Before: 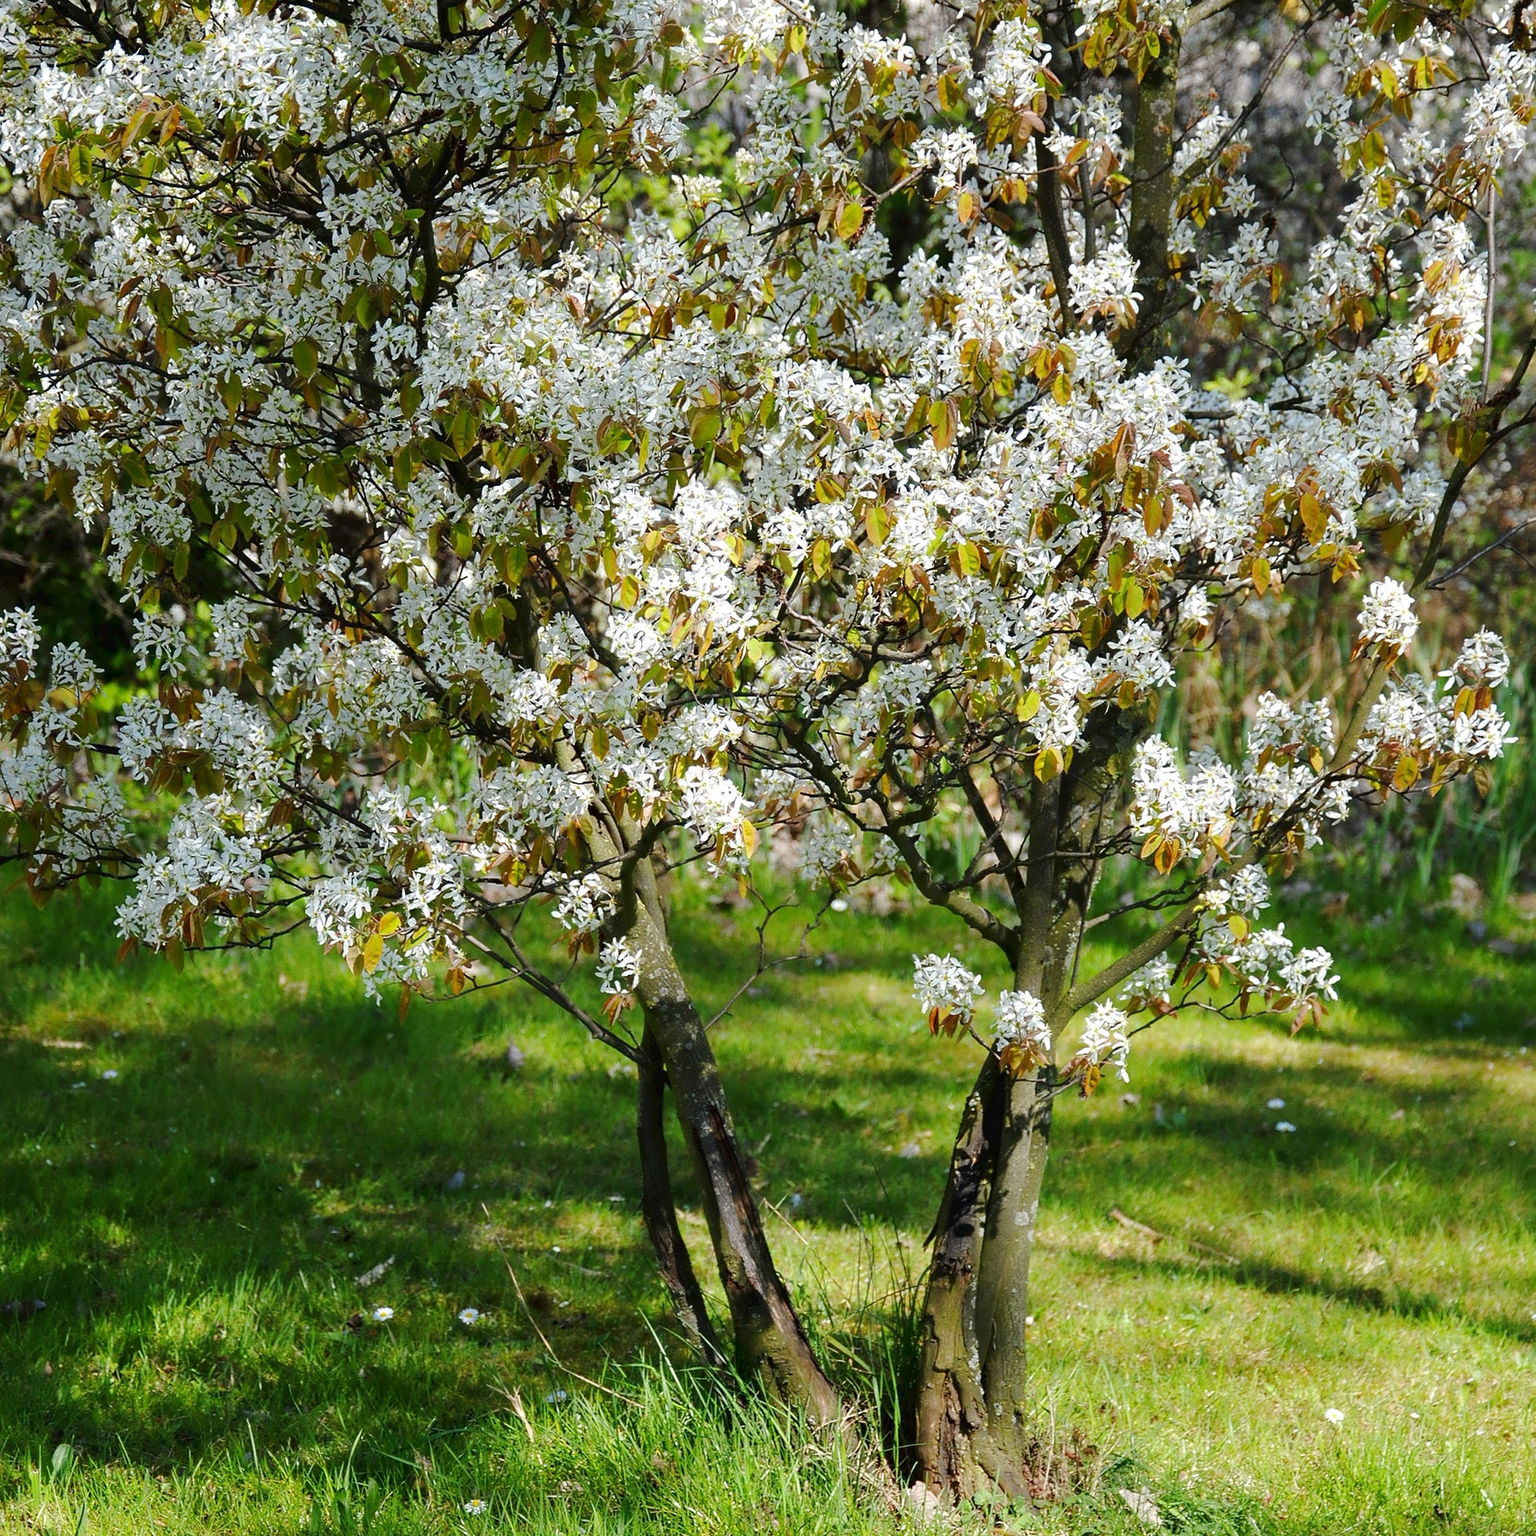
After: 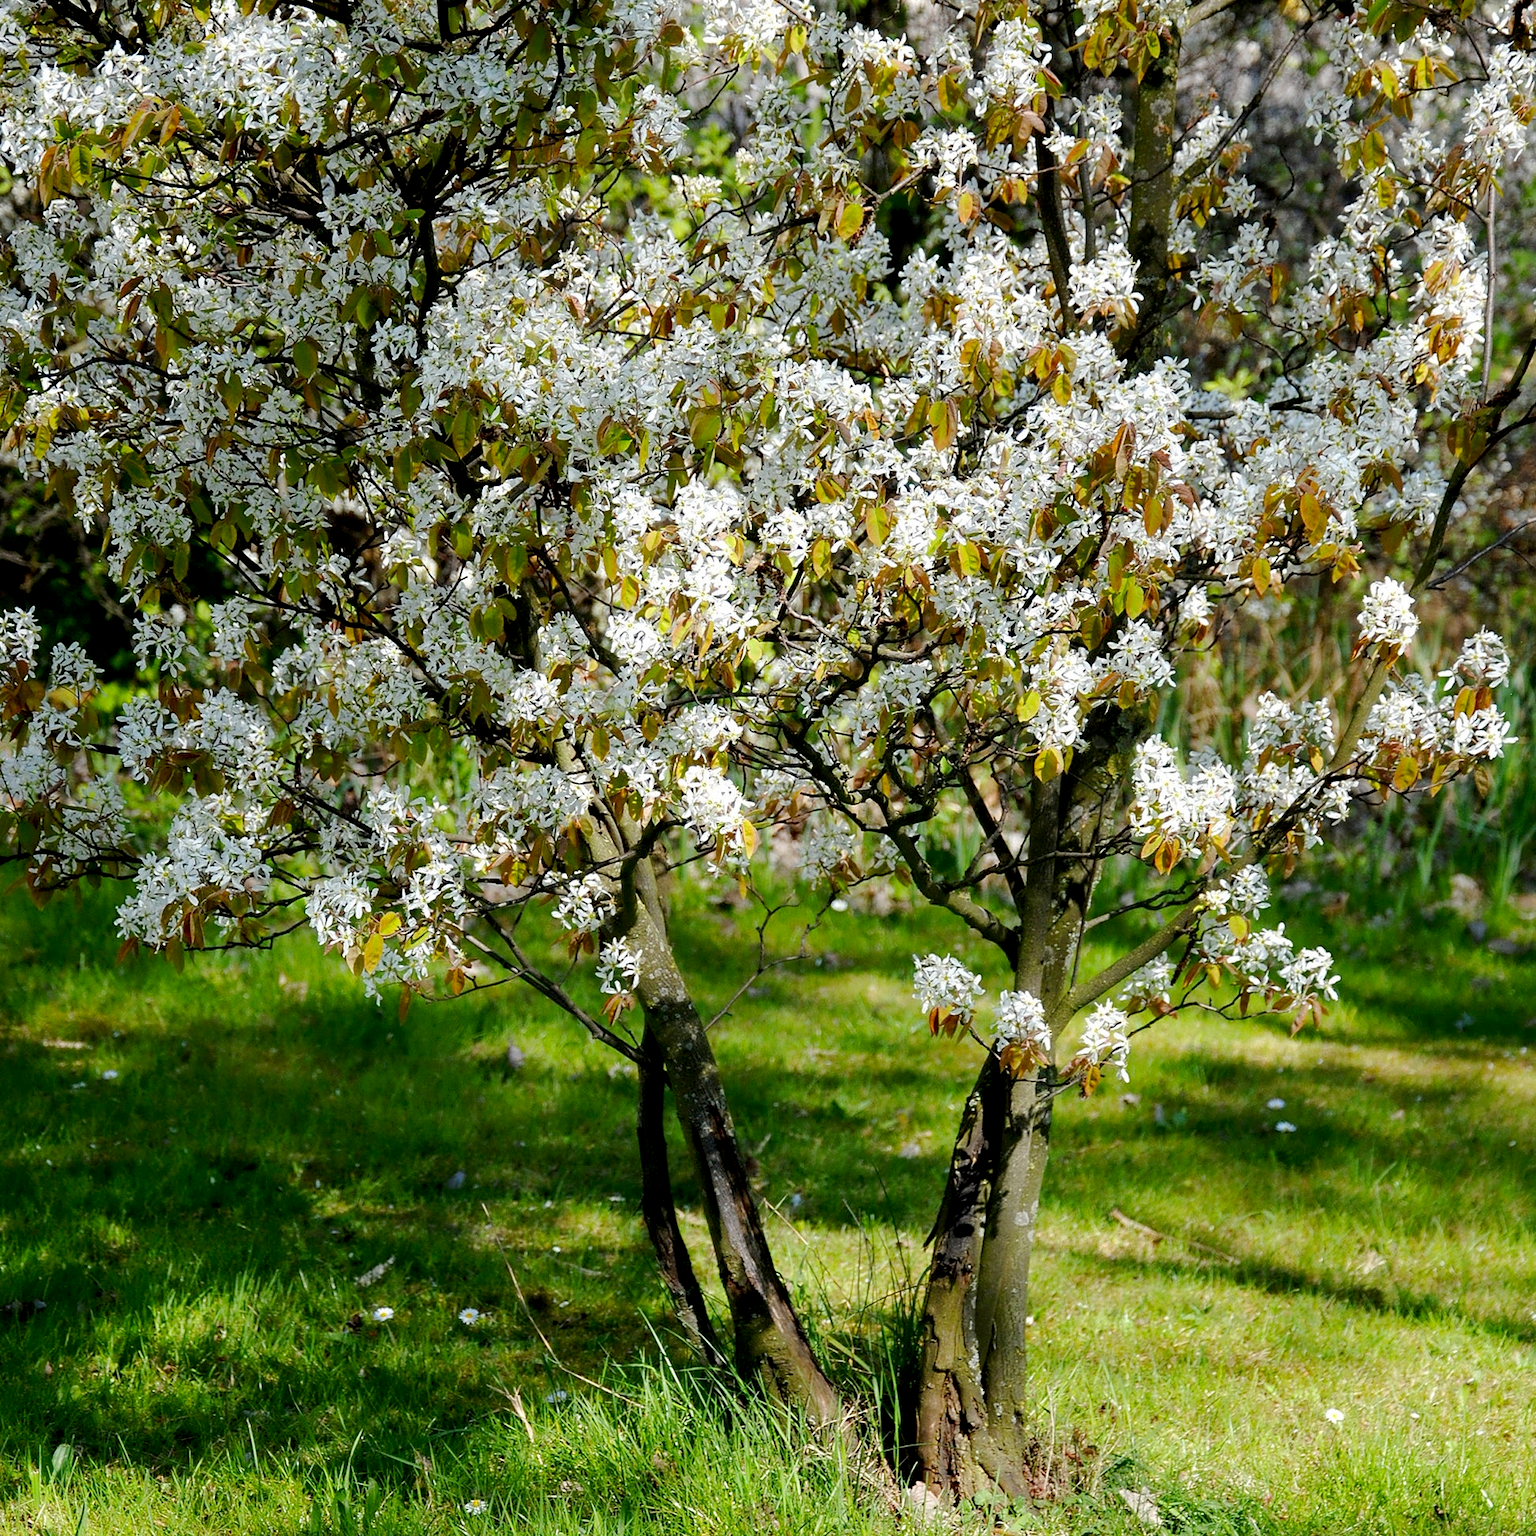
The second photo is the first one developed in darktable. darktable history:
white balance: emerald 1
exposure: black level correction 0.009, compensate highlight preservation false
